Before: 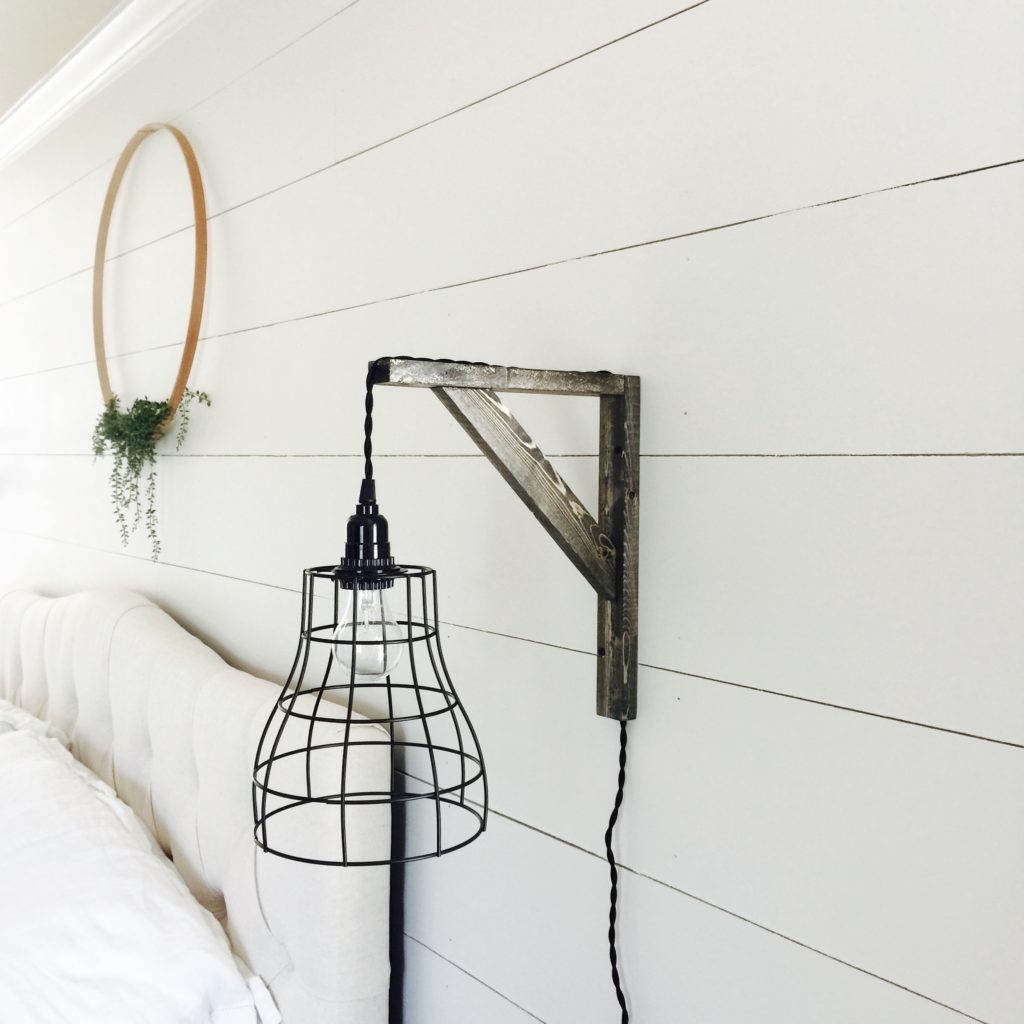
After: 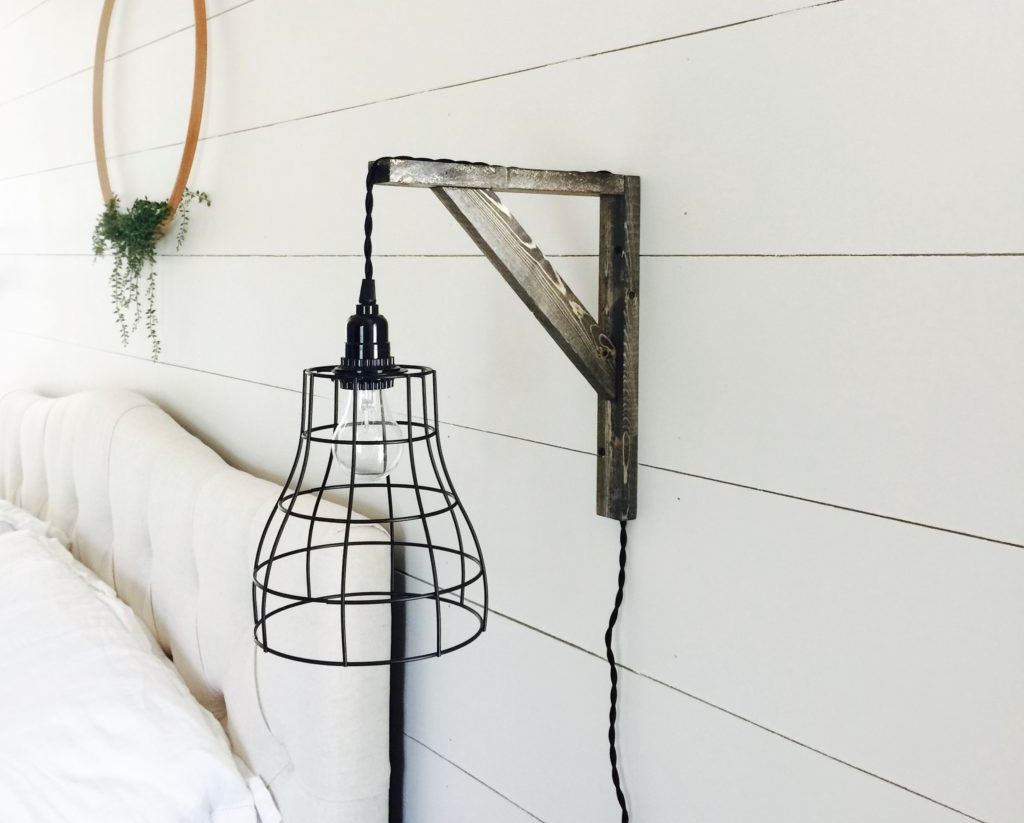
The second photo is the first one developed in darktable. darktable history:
color zones: curves: ch0 [(0.25, 0.5) (0.428, 0.473) (0.75, 0.5)]; ch1 [(0.243, 0.479) (0.398, 0.452) (0.75, 0.5)]
crop and rotate: top 19.557%
